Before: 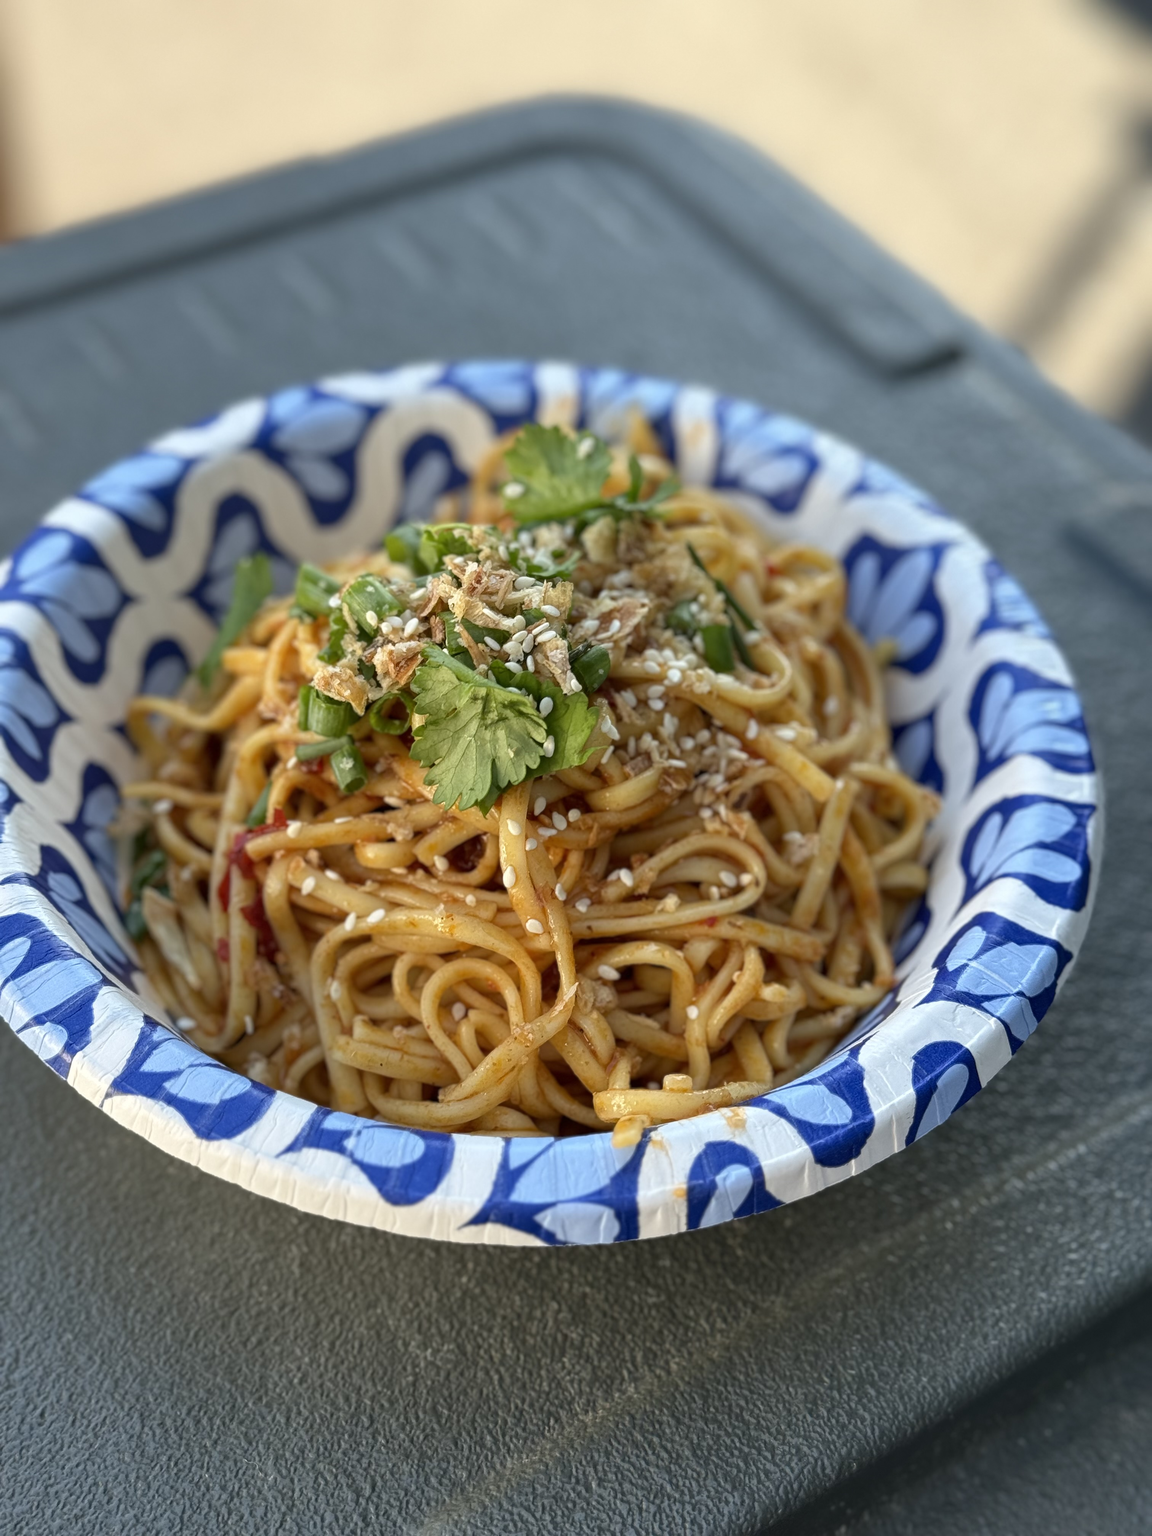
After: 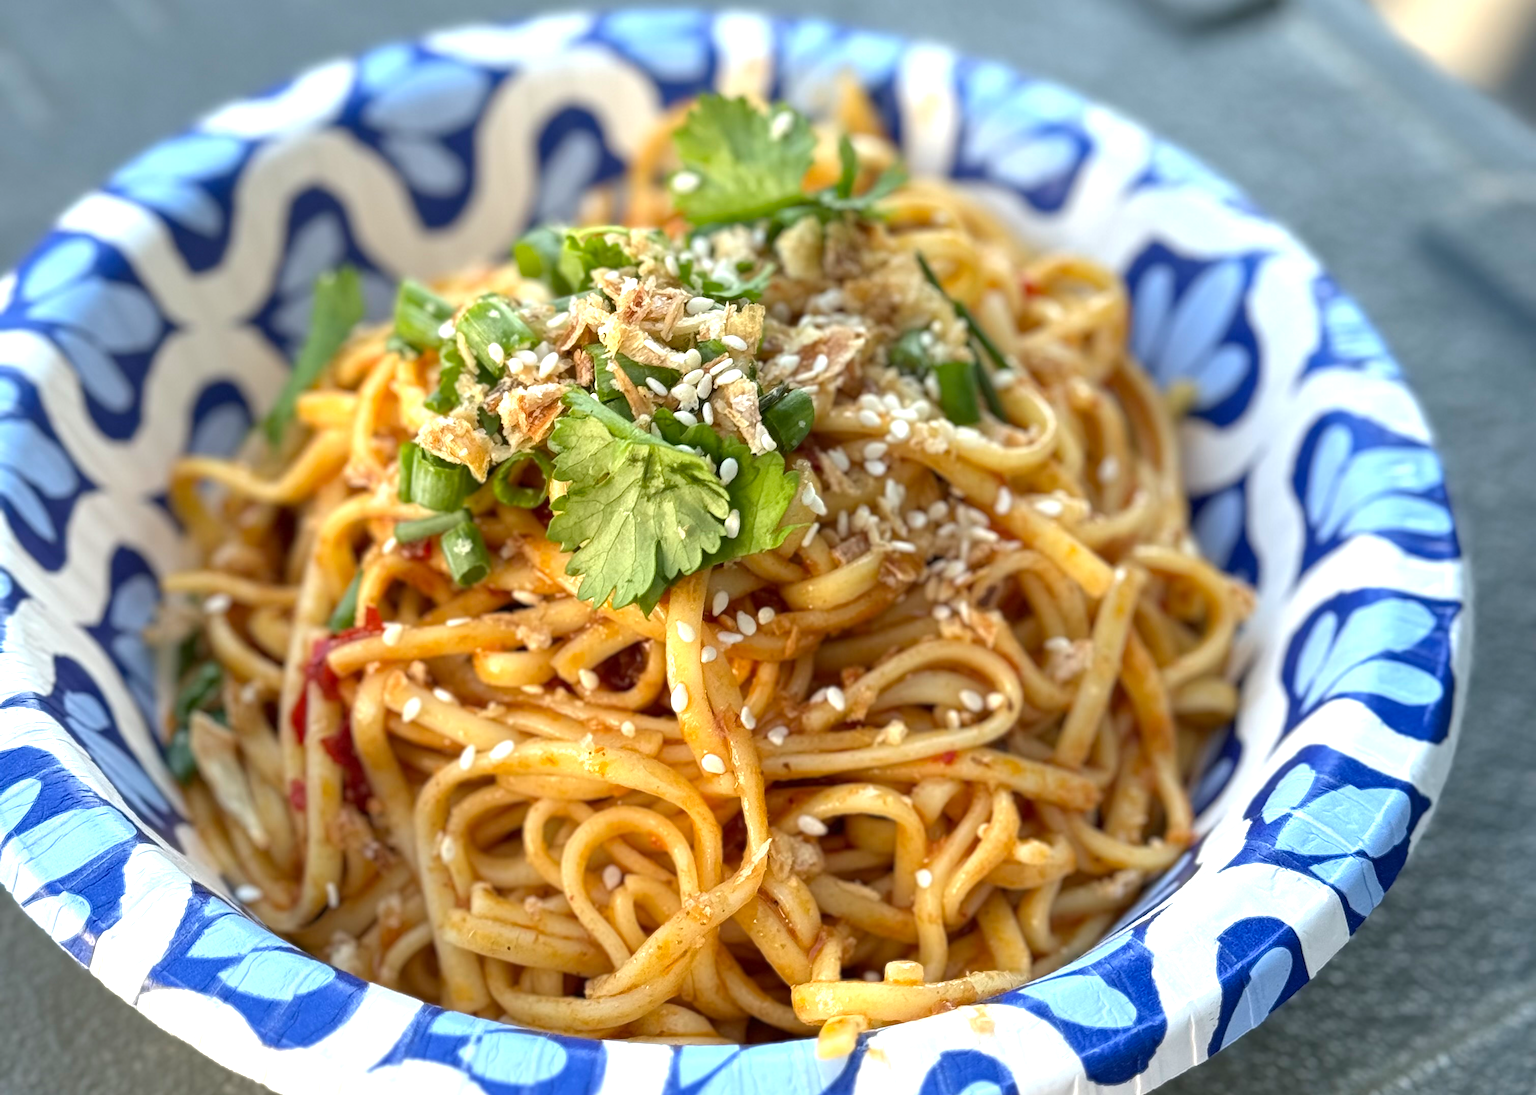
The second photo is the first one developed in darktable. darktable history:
crop and rotate: top 23.043%, bottom 23.437%
exposure: exposure 0.785 EV, compensate highlight preservation false
